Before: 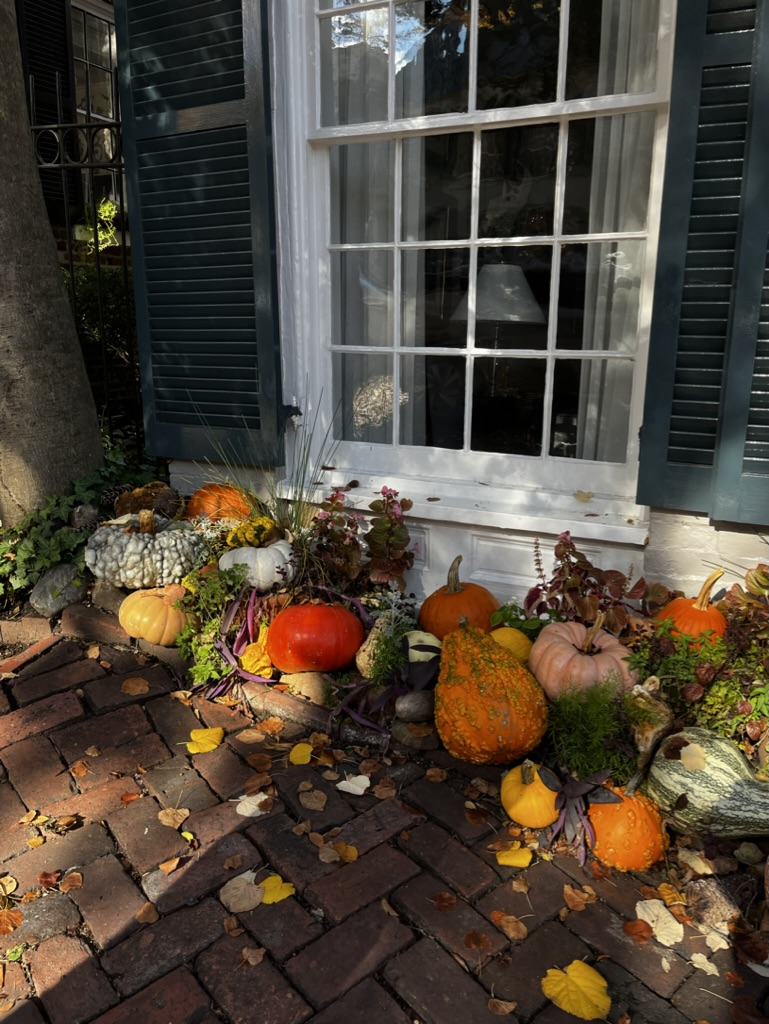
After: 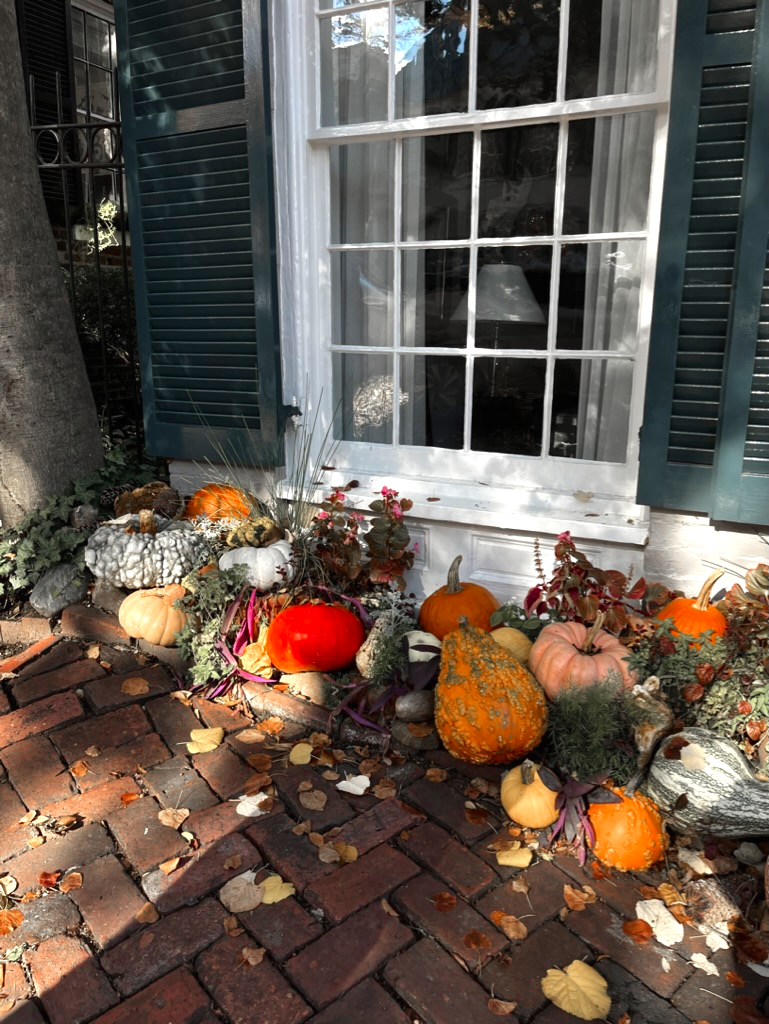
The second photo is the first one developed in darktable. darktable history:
color zones: curves: ch1 [(0, 0.708) (0.088, 0.648) (0.245, 0.187) (0.429, 0.326) (0.571, 0.498) (0.714, 0.5) (0.857, 0.5) (1, 0.708)]
exposure: black level correction 0, exposure 0.699 EV, compensate highlight preservation false
